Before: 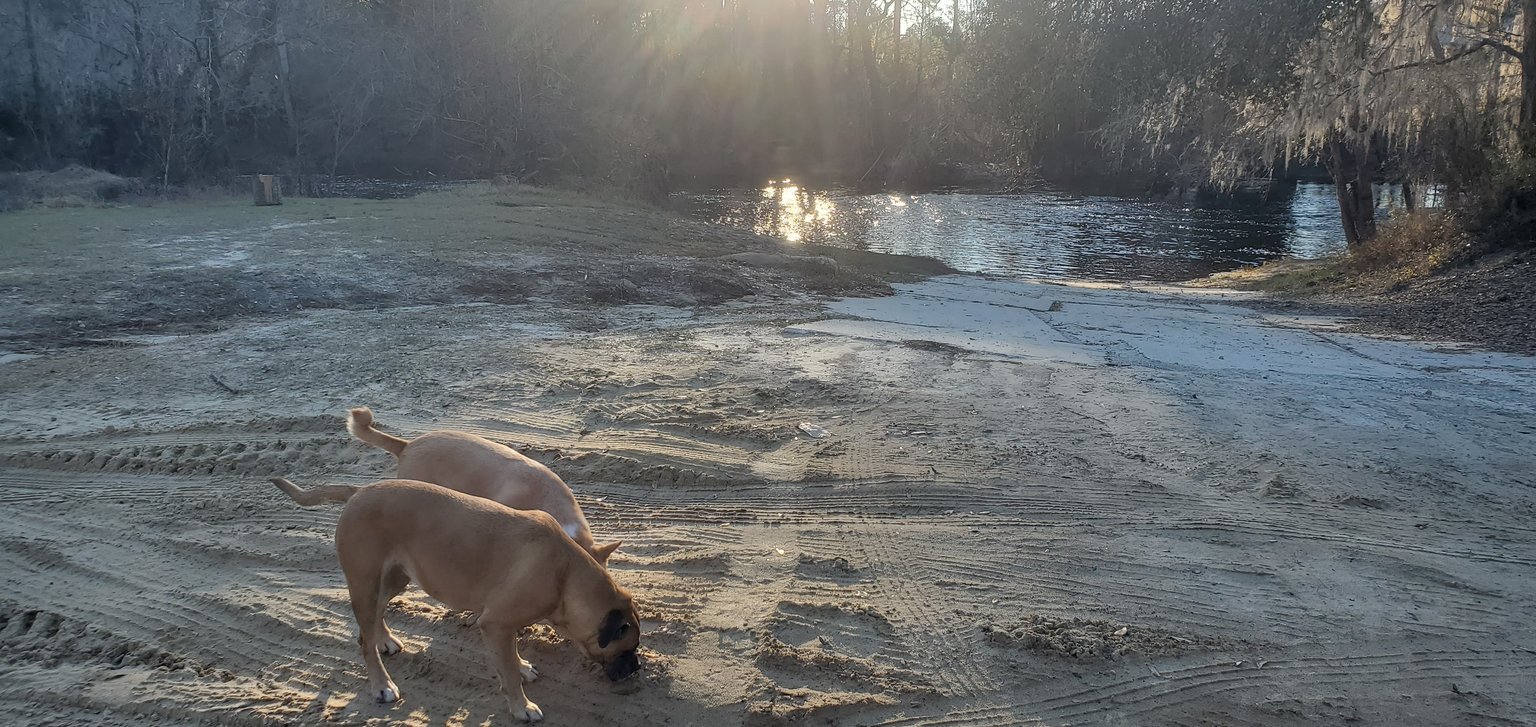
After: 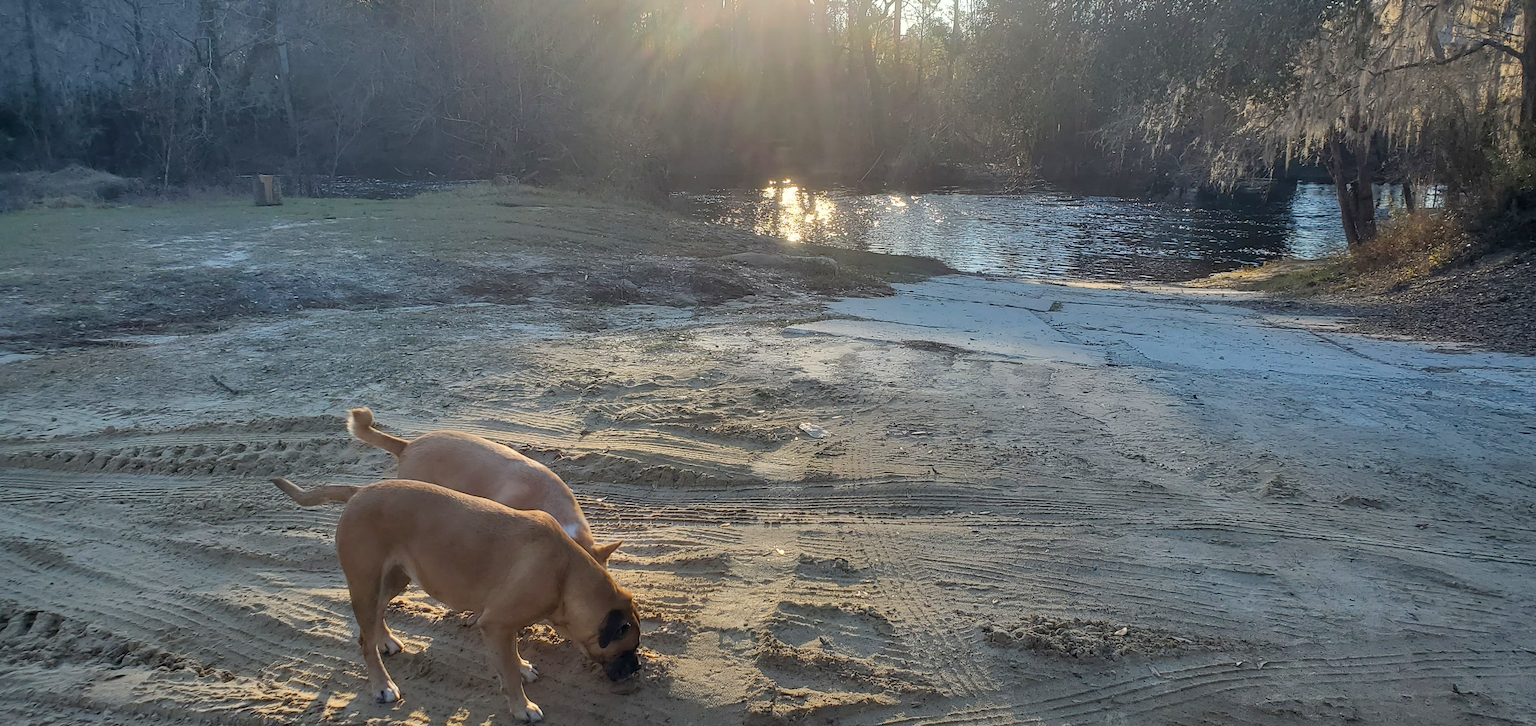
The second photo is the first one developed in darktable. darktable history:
color balance rgb: perceptual saturation grading › global saturation 20%, global vibrance 20%
rotate and perspective: automatic cropping off
